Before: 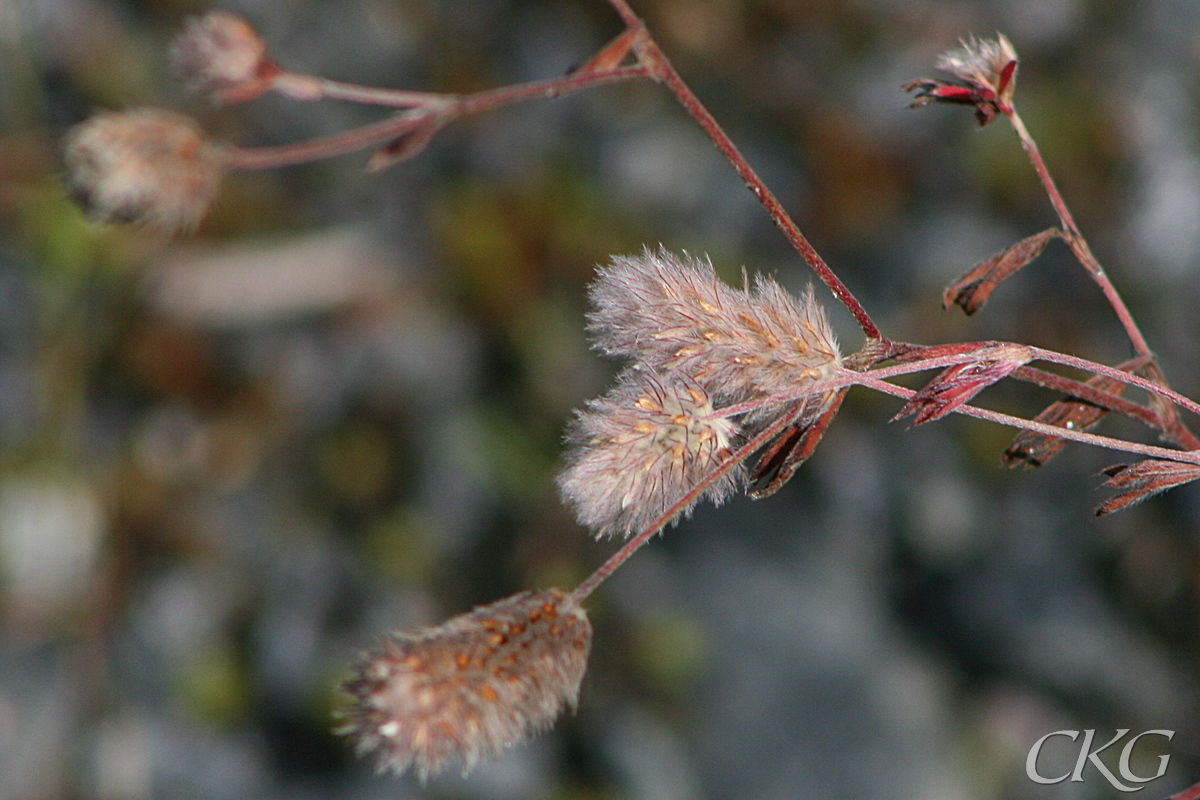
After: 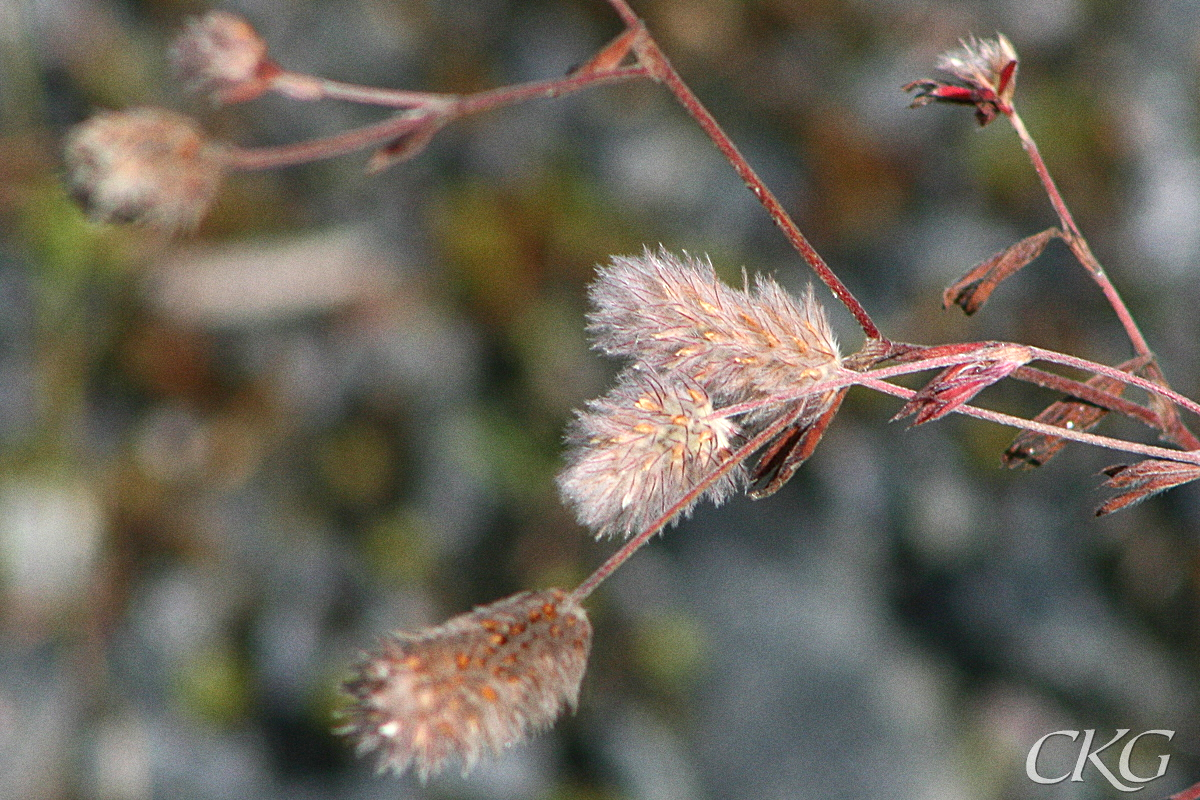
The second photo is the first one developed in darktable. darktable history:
exposure: exposure 0.556 EV, compensate highlight preservation false
grain: coarseness 0.09 ISO
